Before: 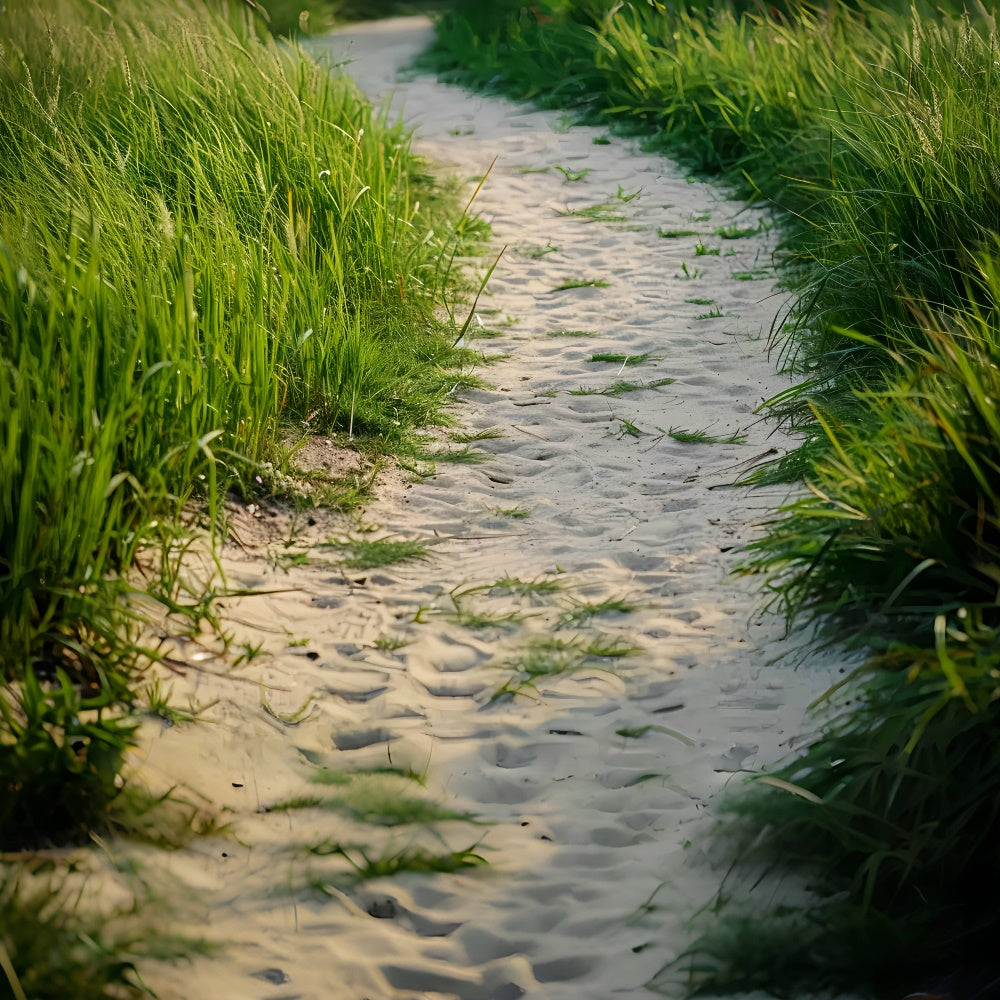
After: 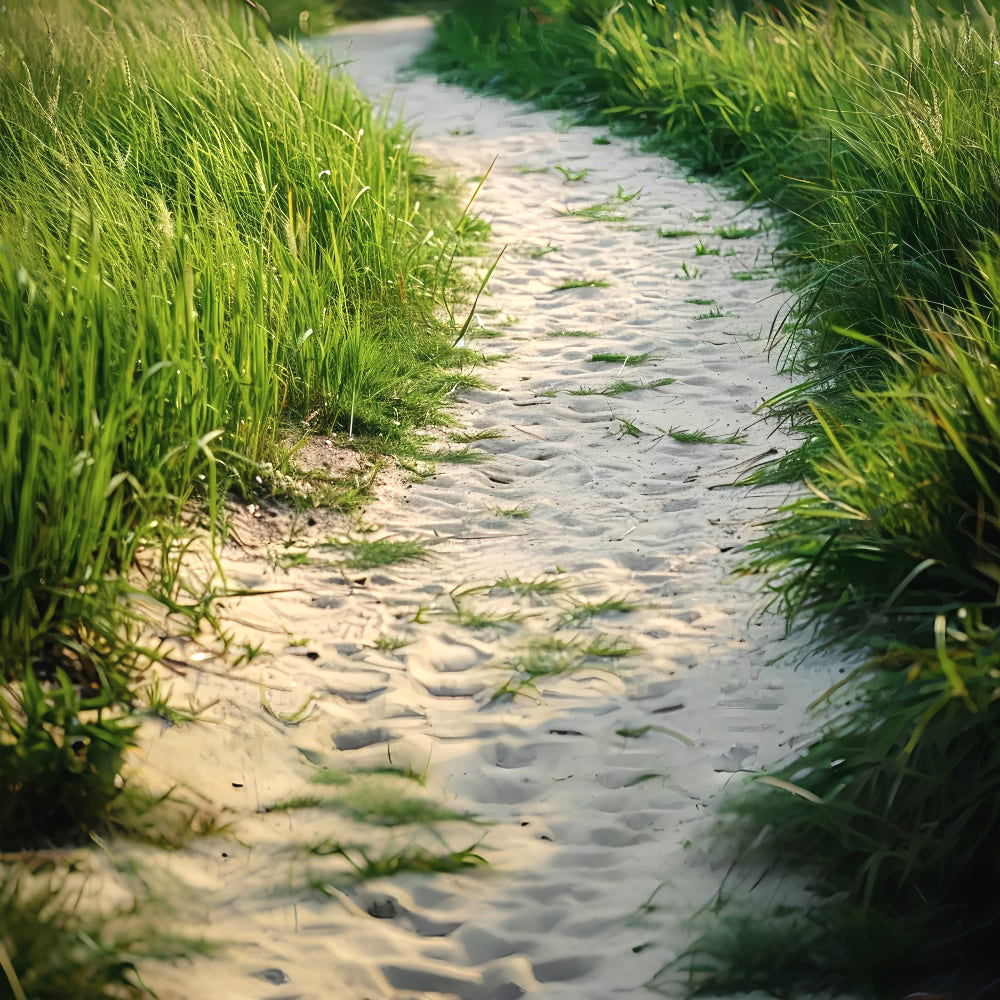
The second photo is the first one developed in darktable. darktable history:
contrast brightness saturation: saturation -0.069
exposure: black level correction -0.002, exposure 0.539 EV, compensate highlight preservation false
